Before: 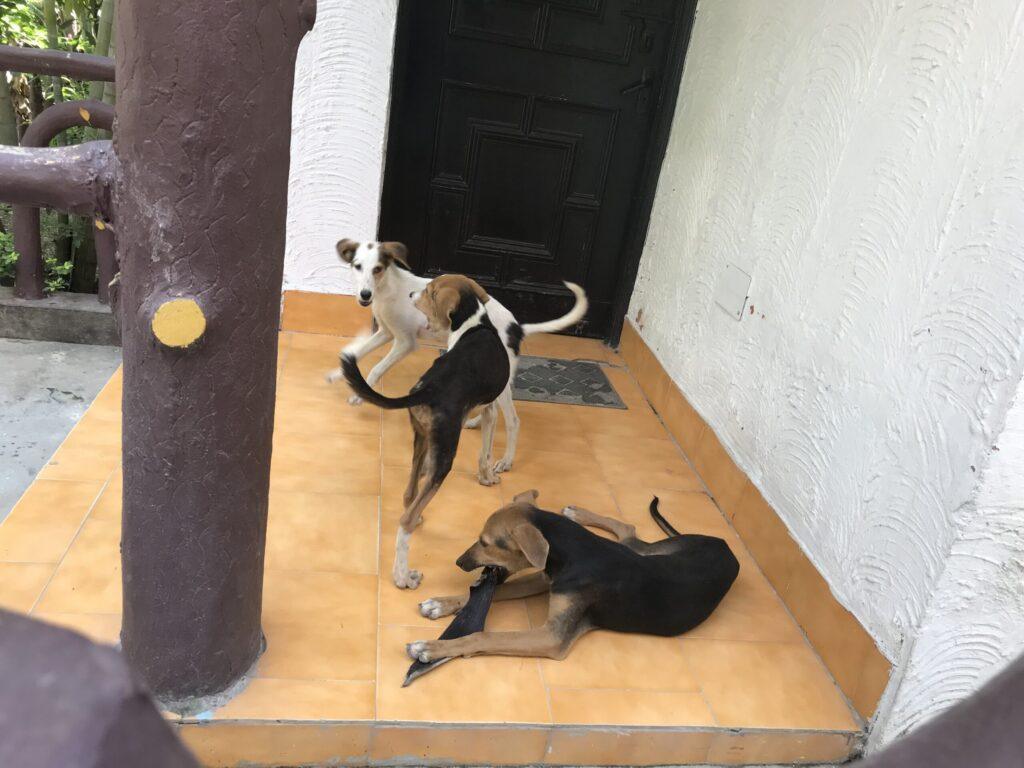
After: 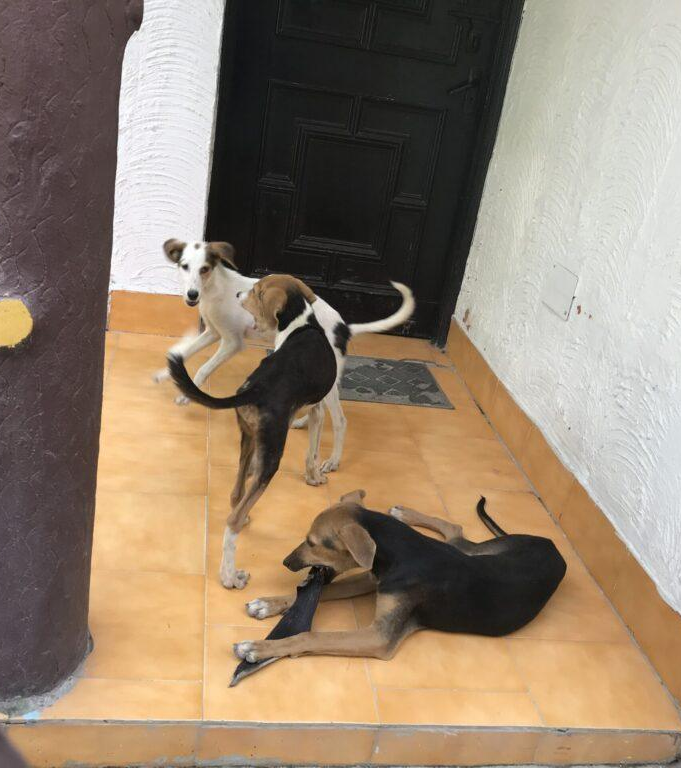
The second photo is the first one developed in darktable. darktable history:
crop: left 16.899%, right 16.556%
